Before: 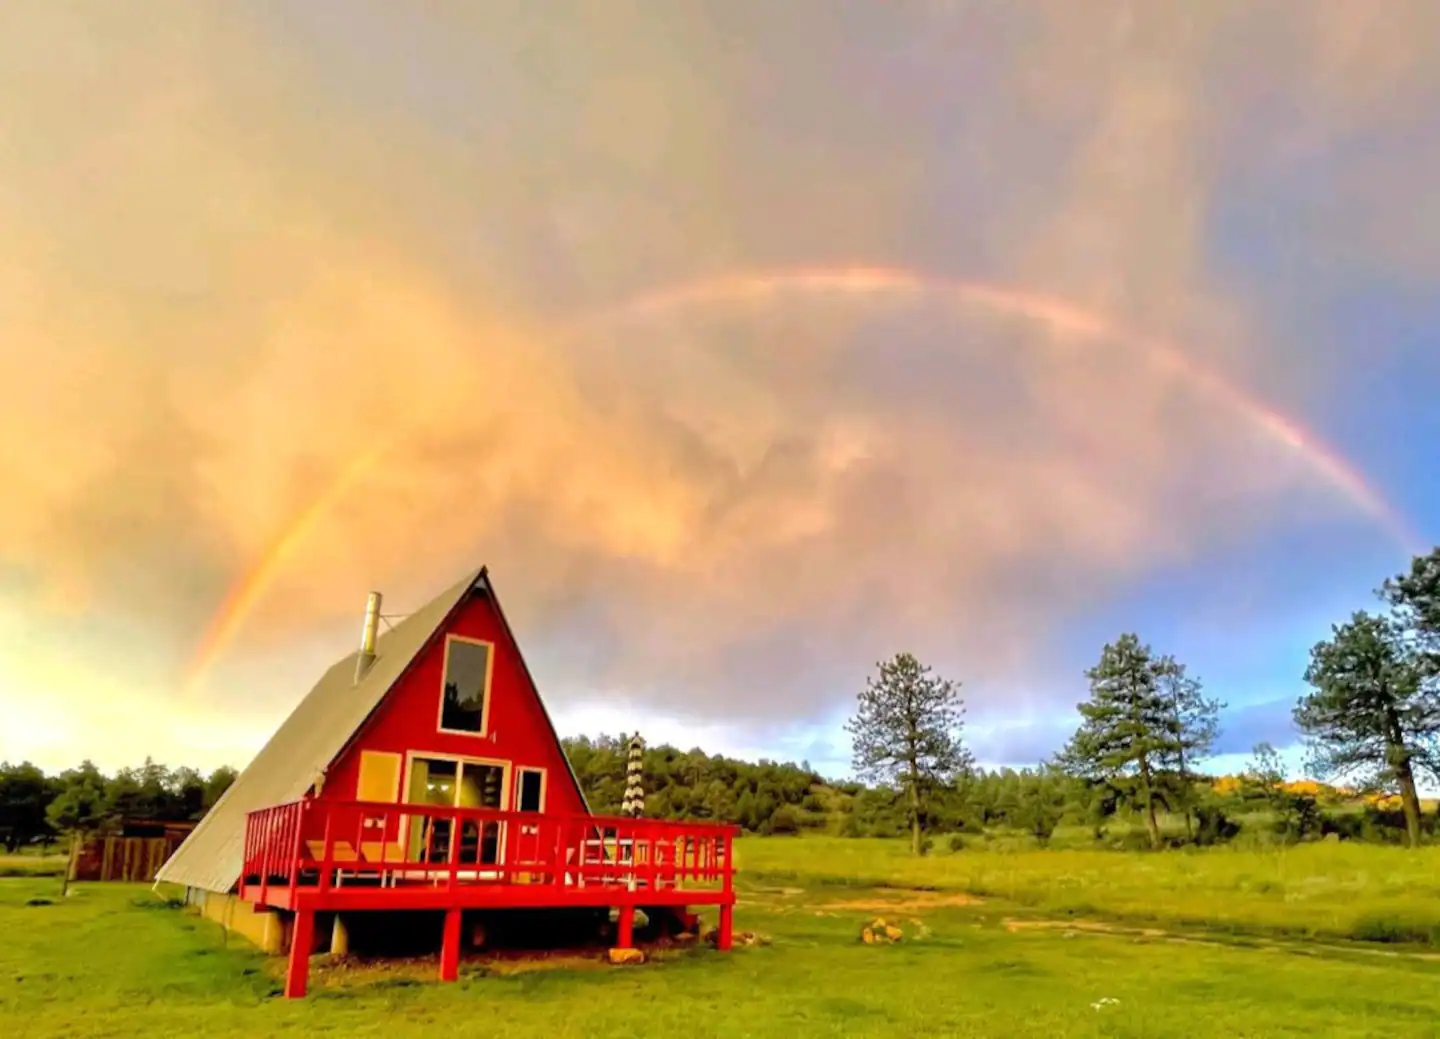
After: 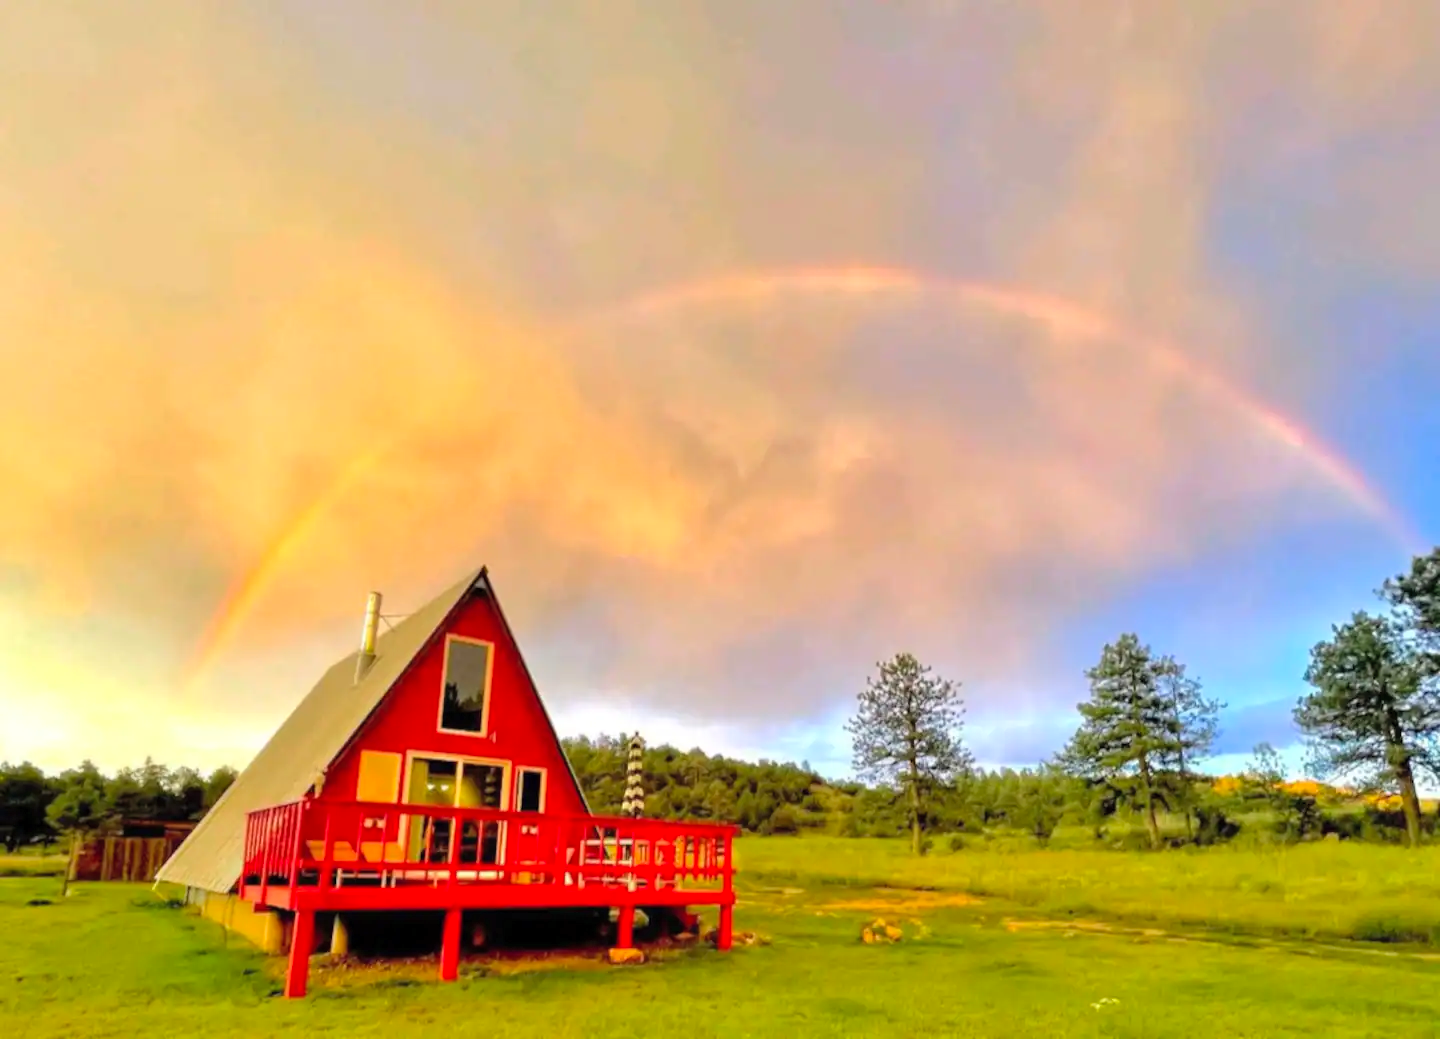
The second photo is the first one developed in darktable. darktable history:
contrast brightness saturation: brightness 0.091, saturation 0.194
